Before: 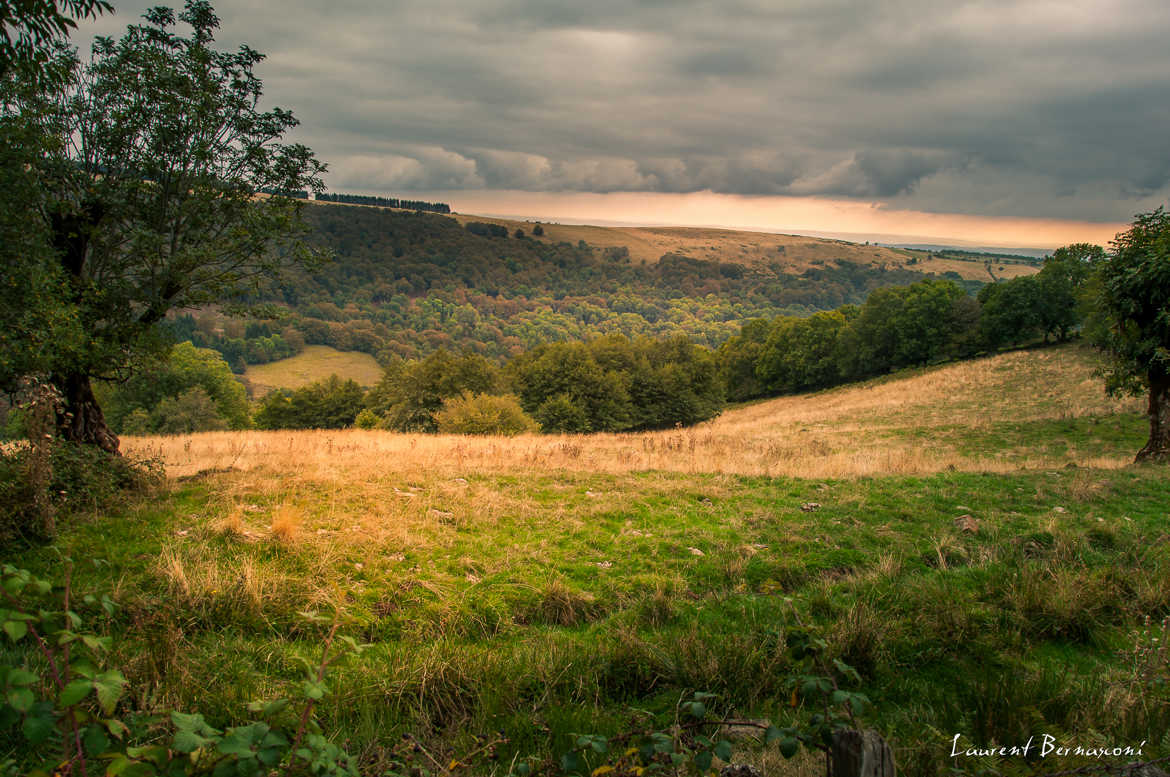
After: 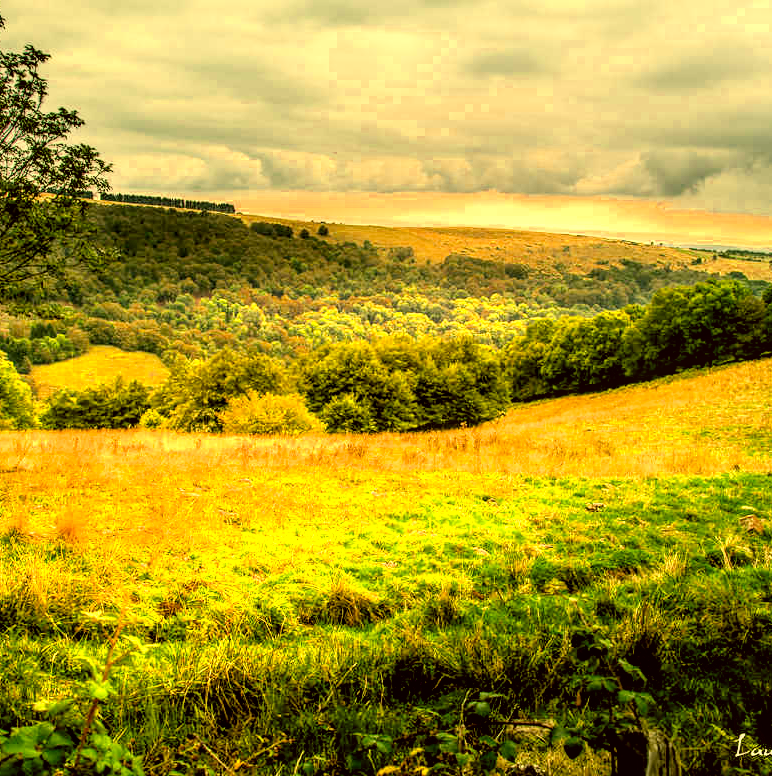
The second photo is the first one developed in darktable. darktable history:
crop and rotate: left 18.442%, right 15.508%
rgb curve: curves: ch0 [(0, 0) (0.078, 0.051) (0.929, 0.956) (1, 1)], compensate middle gray true
color correction: highlights a* 0.162, highlights b* 29.53, shadows a* -0.162, shadows b* 21.09
exposure: black level correction 0.008, exposure 0.979 EV, compensate highlight preservation false
color zones: curves: ch0 [(0, 0.485) (0.178, 0.476) (0.261, 0.623) (0.411, 0.403) (0.708, 0.603) (0.934, 0.412)]; ch1 [(0.003, 0.485) (0.149, 0.496) (0.229, 0.584) (0.326, 0.551) (0.484, 0.262) (0.757, 0.643)]
local contrast: on, module defaults
filmic rgb: black relative exposure -7.48 EV, white relative exposure 4.83 EV, hardness 3.4, color science v6 (2022)
